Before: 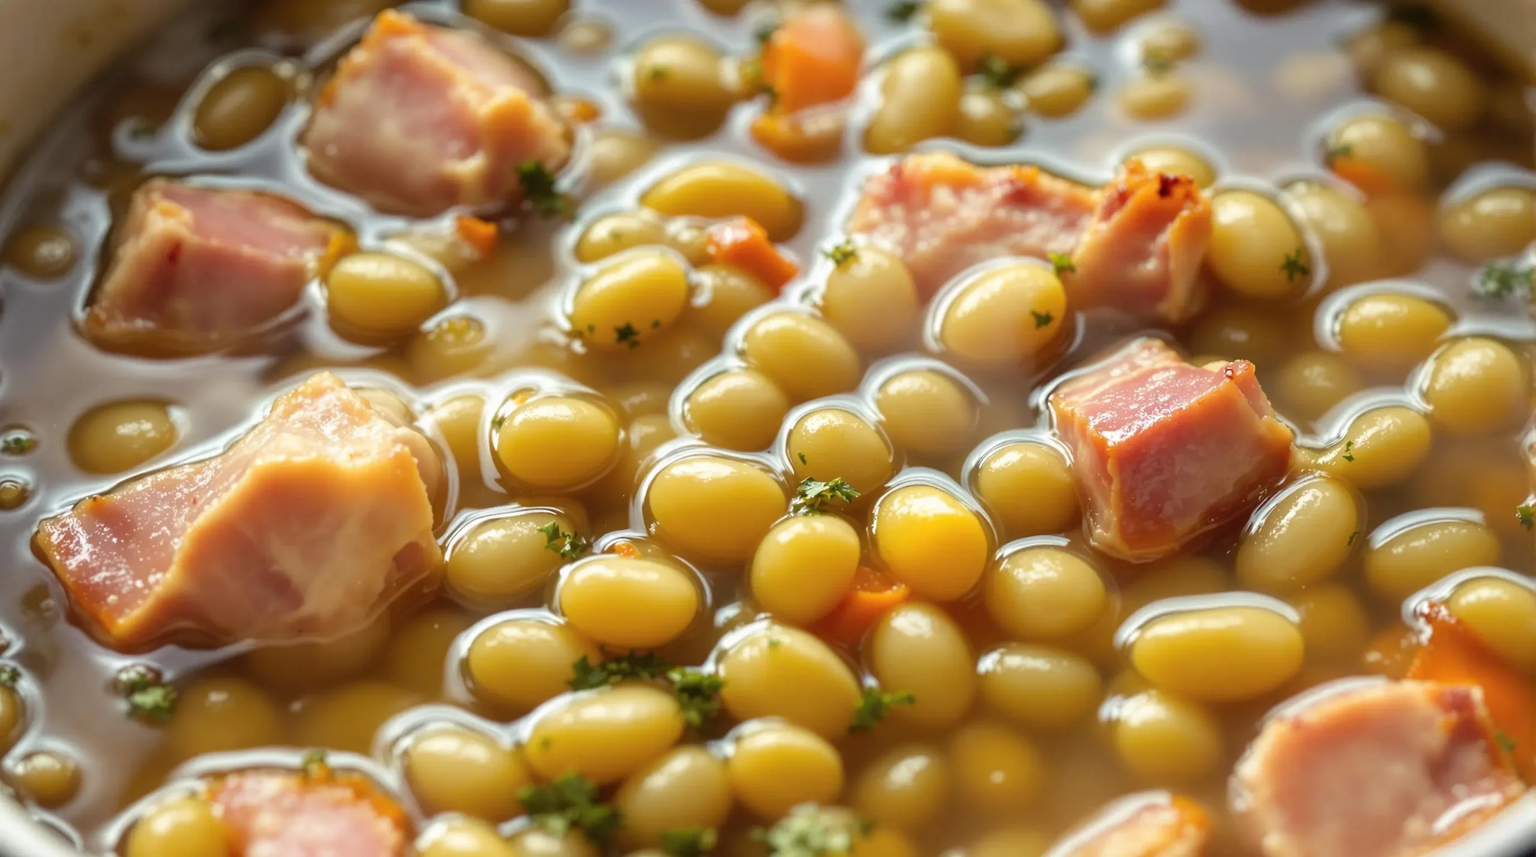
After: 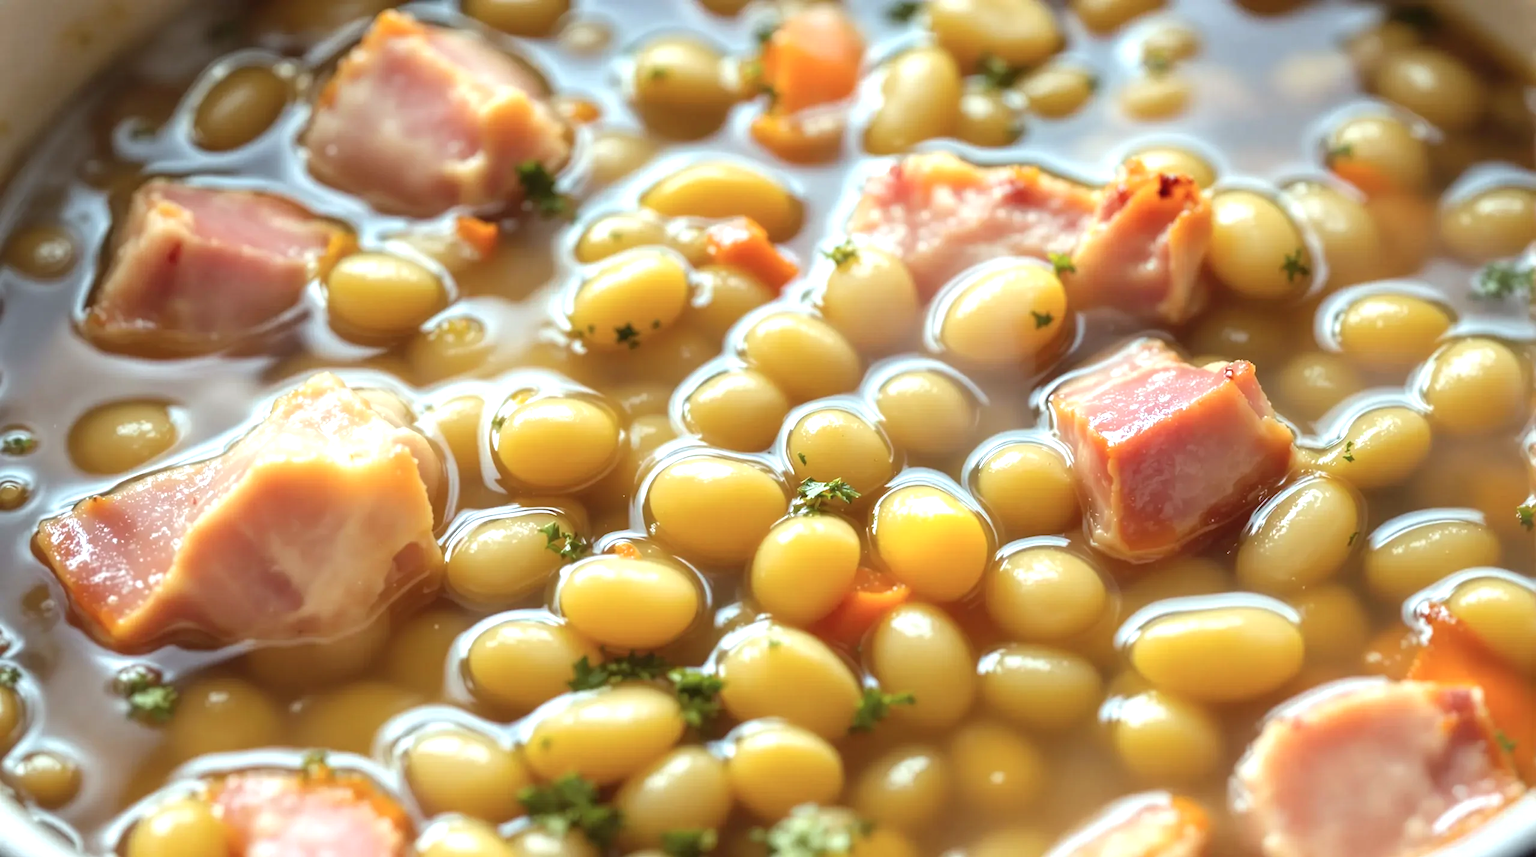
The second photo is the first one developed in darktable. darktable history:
color correction: highlights a* -4.18, highlights b* -10.81
exposure: black level correction 0, exposure 0.5 EV, compensate exposure bias true, compensate highlight preservation false
